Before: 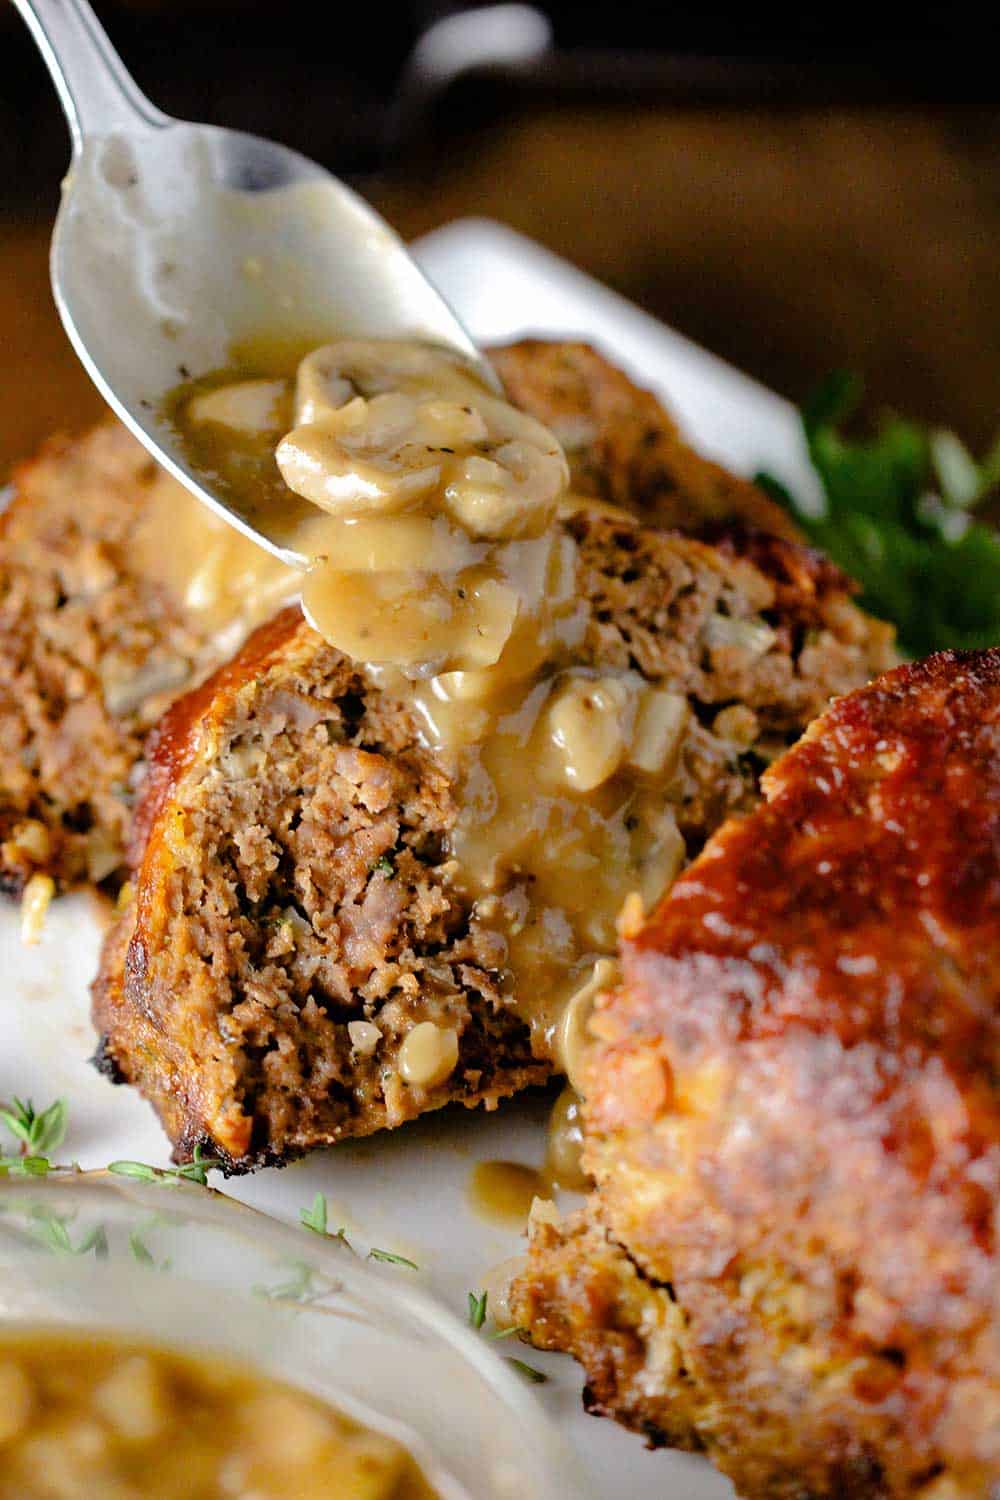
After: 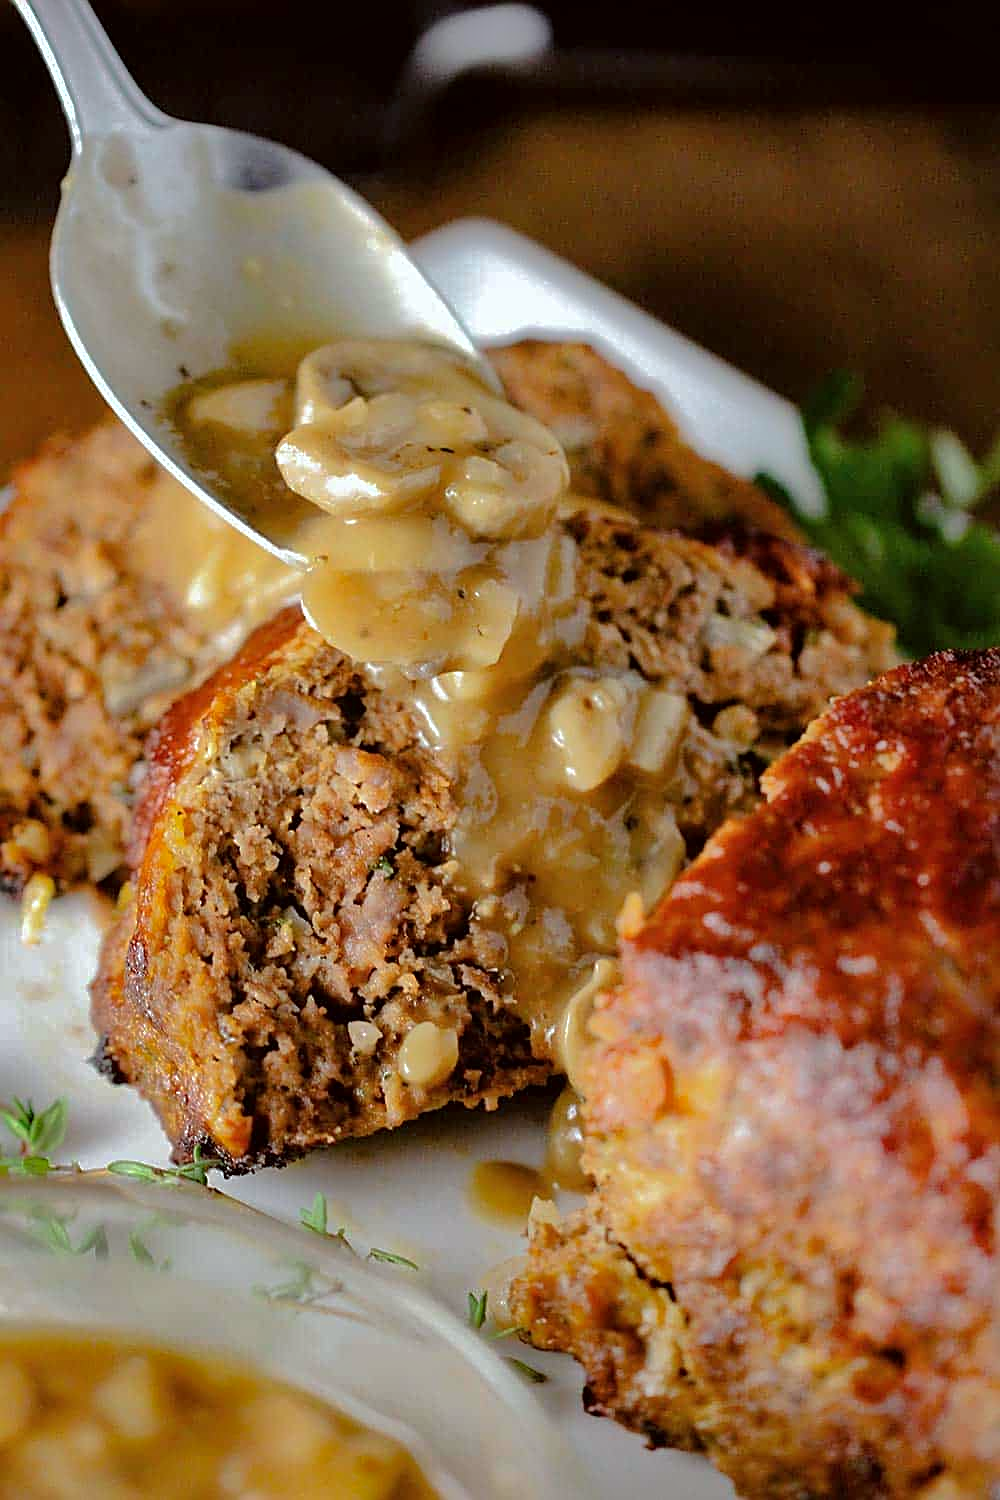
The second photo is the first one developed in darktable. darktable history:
contrast brightness saturation: saturation -0.031
sharpen: on, module defaults
shadows and highlights: shadows 24.87, highlights -70.76
color correction: highlights a* -2.88, highlights b* -2.34, shadows a* 2.53, shadows b* 2.95
